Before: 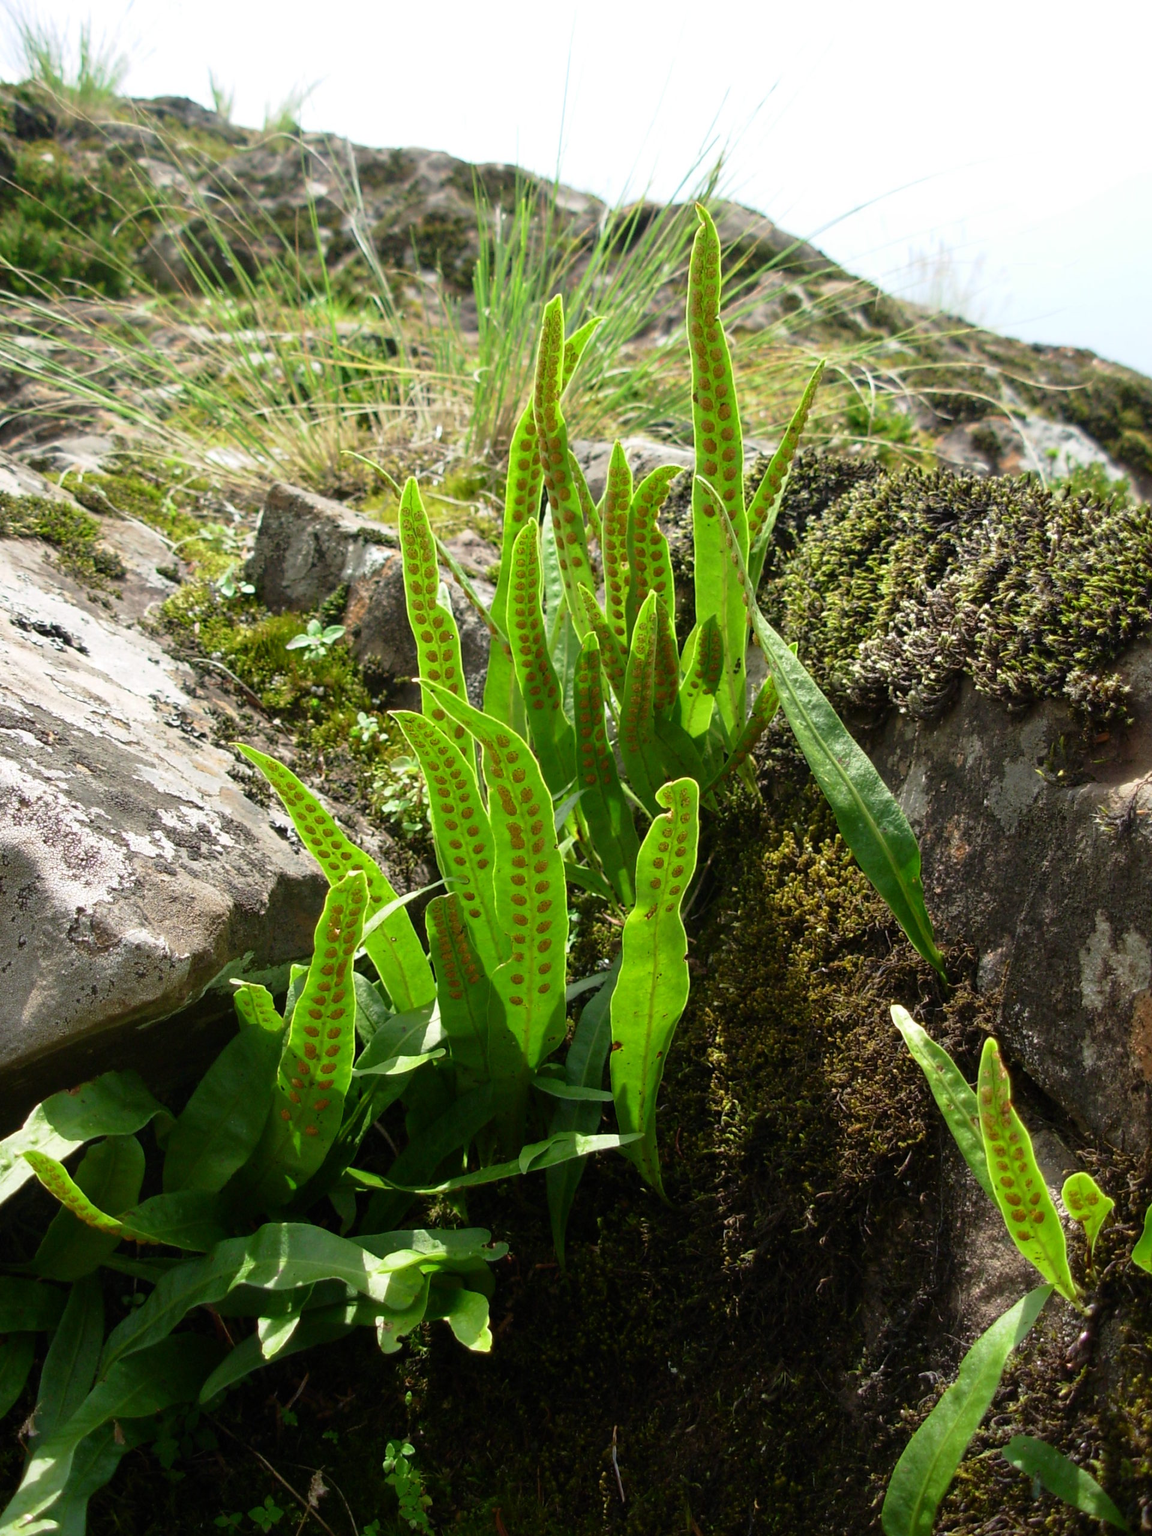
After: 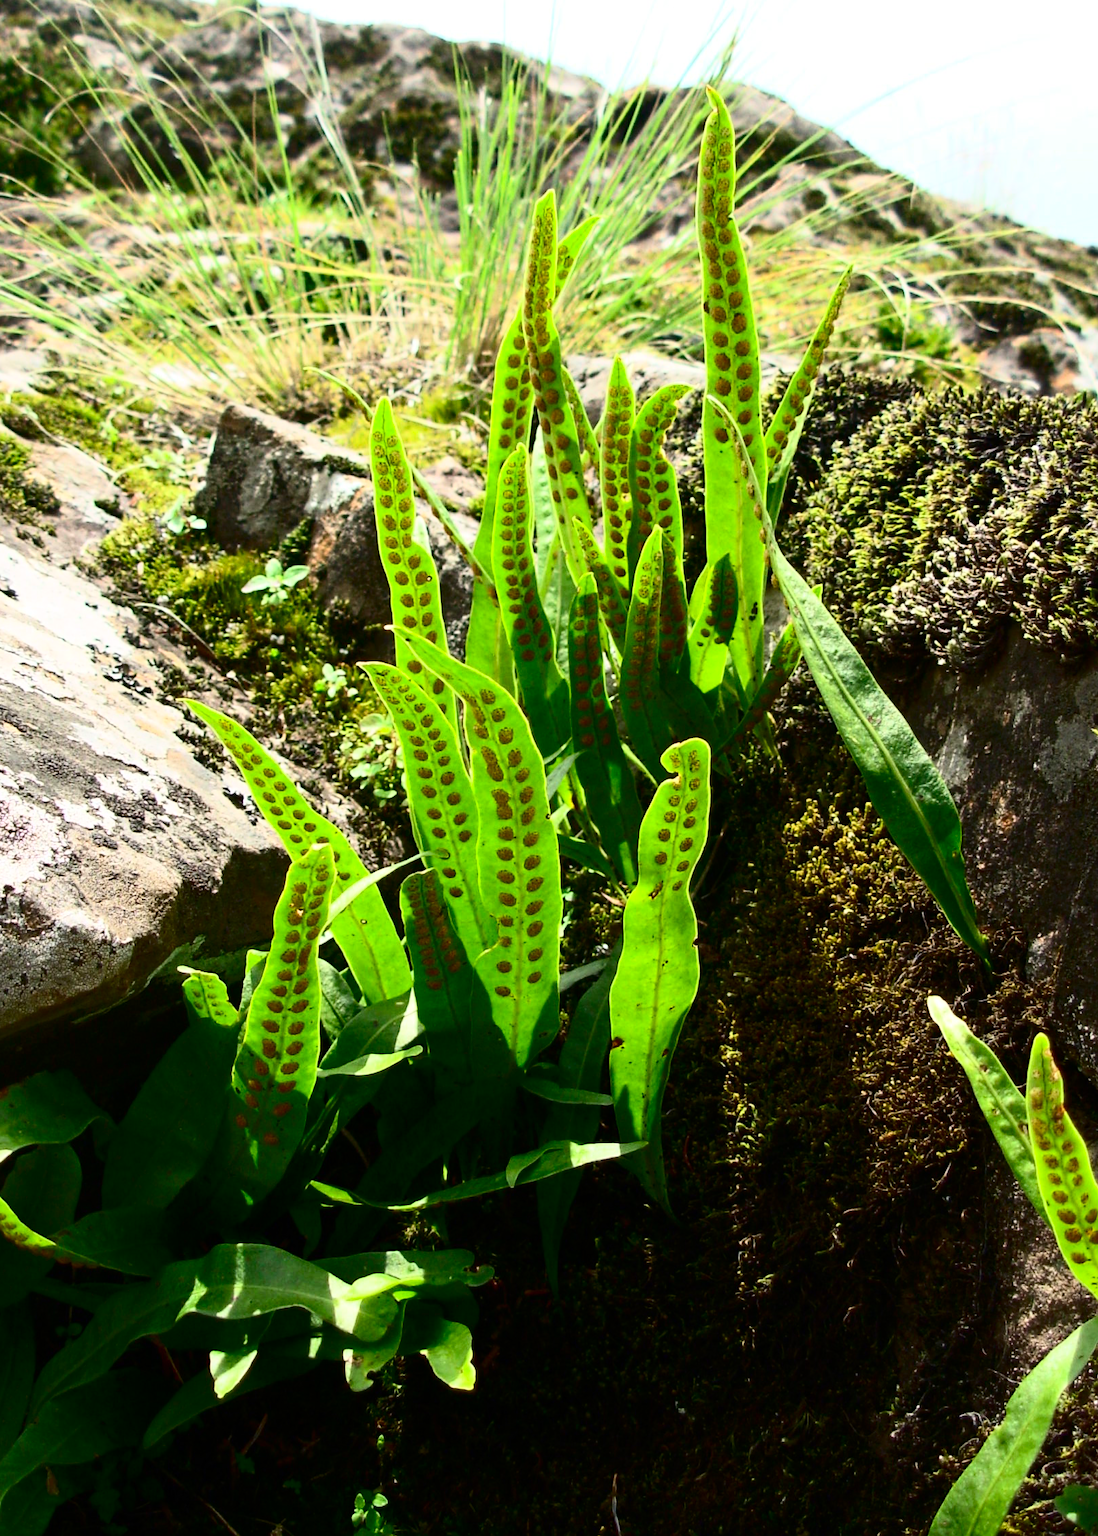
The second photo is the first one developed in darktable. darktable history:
contrast brightness saturation: contrast 0.411, brightness 0.05, saturation 0.262
crop: left 6.354%, top 8.285%, right 9.544%, bottom 3.582%
